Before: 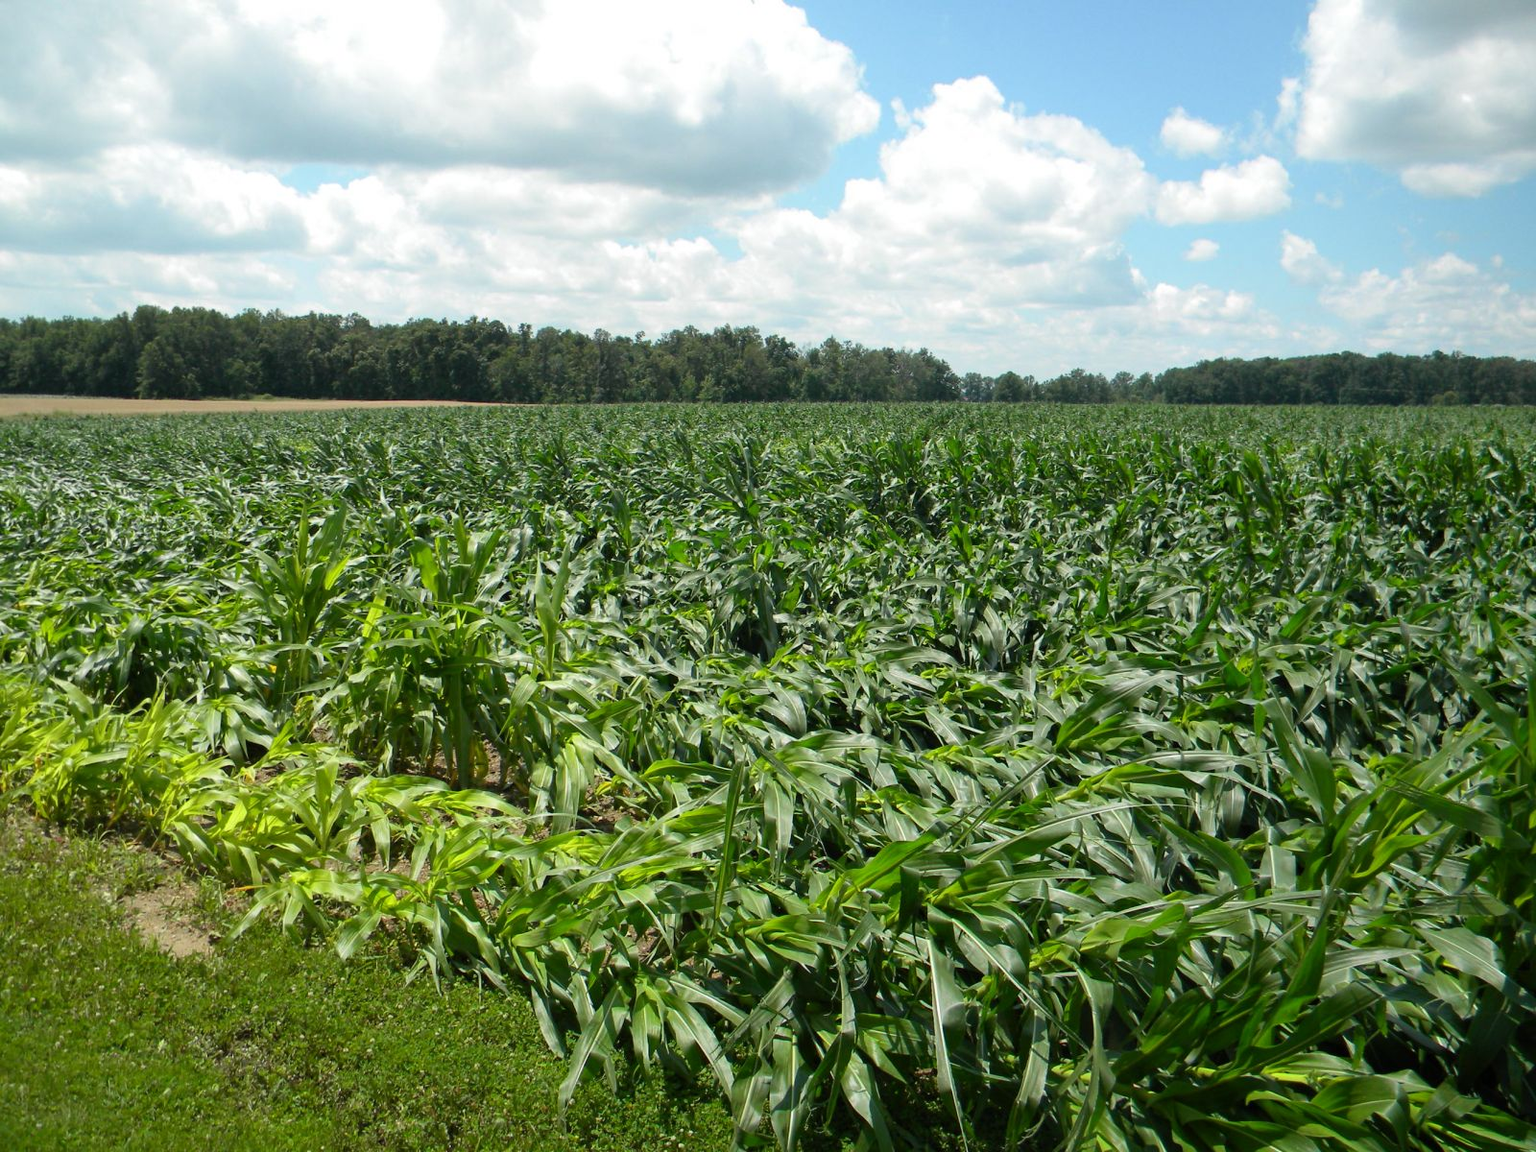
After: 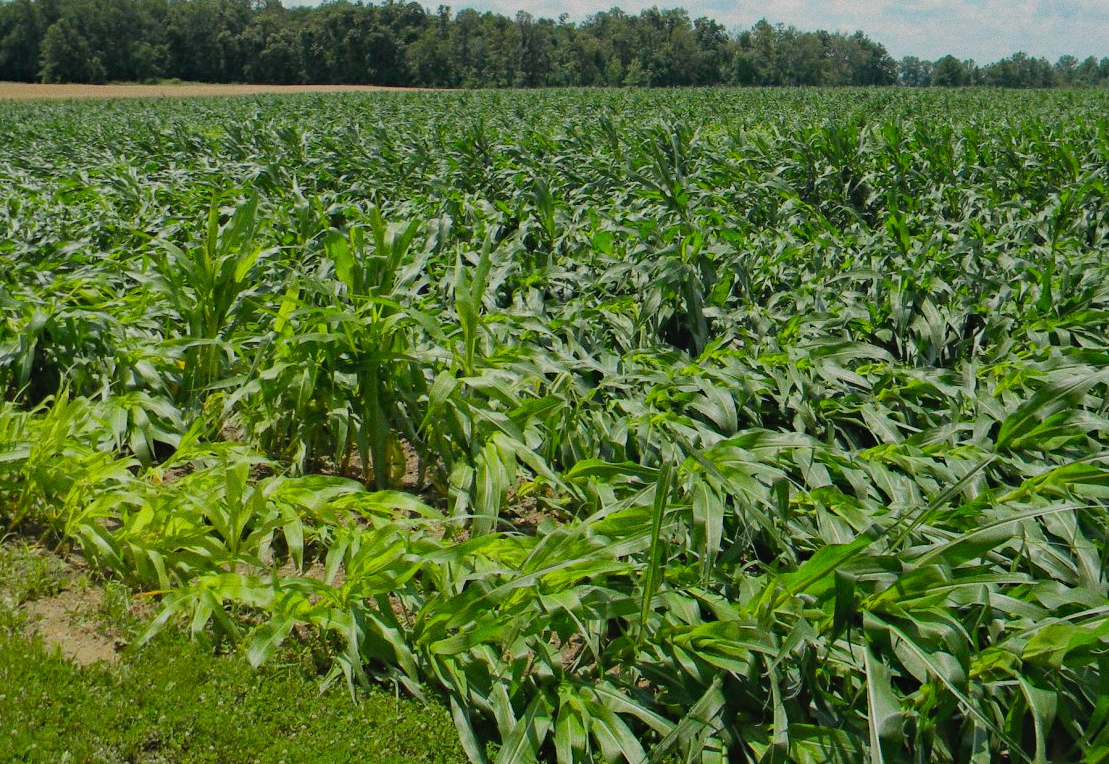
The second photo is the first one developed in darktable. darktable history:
filmic rgb: black relative exposure -7.65 EV, white relative exposure 4.56 EV, hardness 3.61
crop: left 6.488%, top 27.668%, right 24.183%, bottom 8.656%
grain: coarseness 0.09 ISO
lowpass: radius 0.1, contrast 0.85, saturation 1.1, unbound 0
haze removal: strength 0.29, distance 0.25, compatibility mode true, adaptive false
